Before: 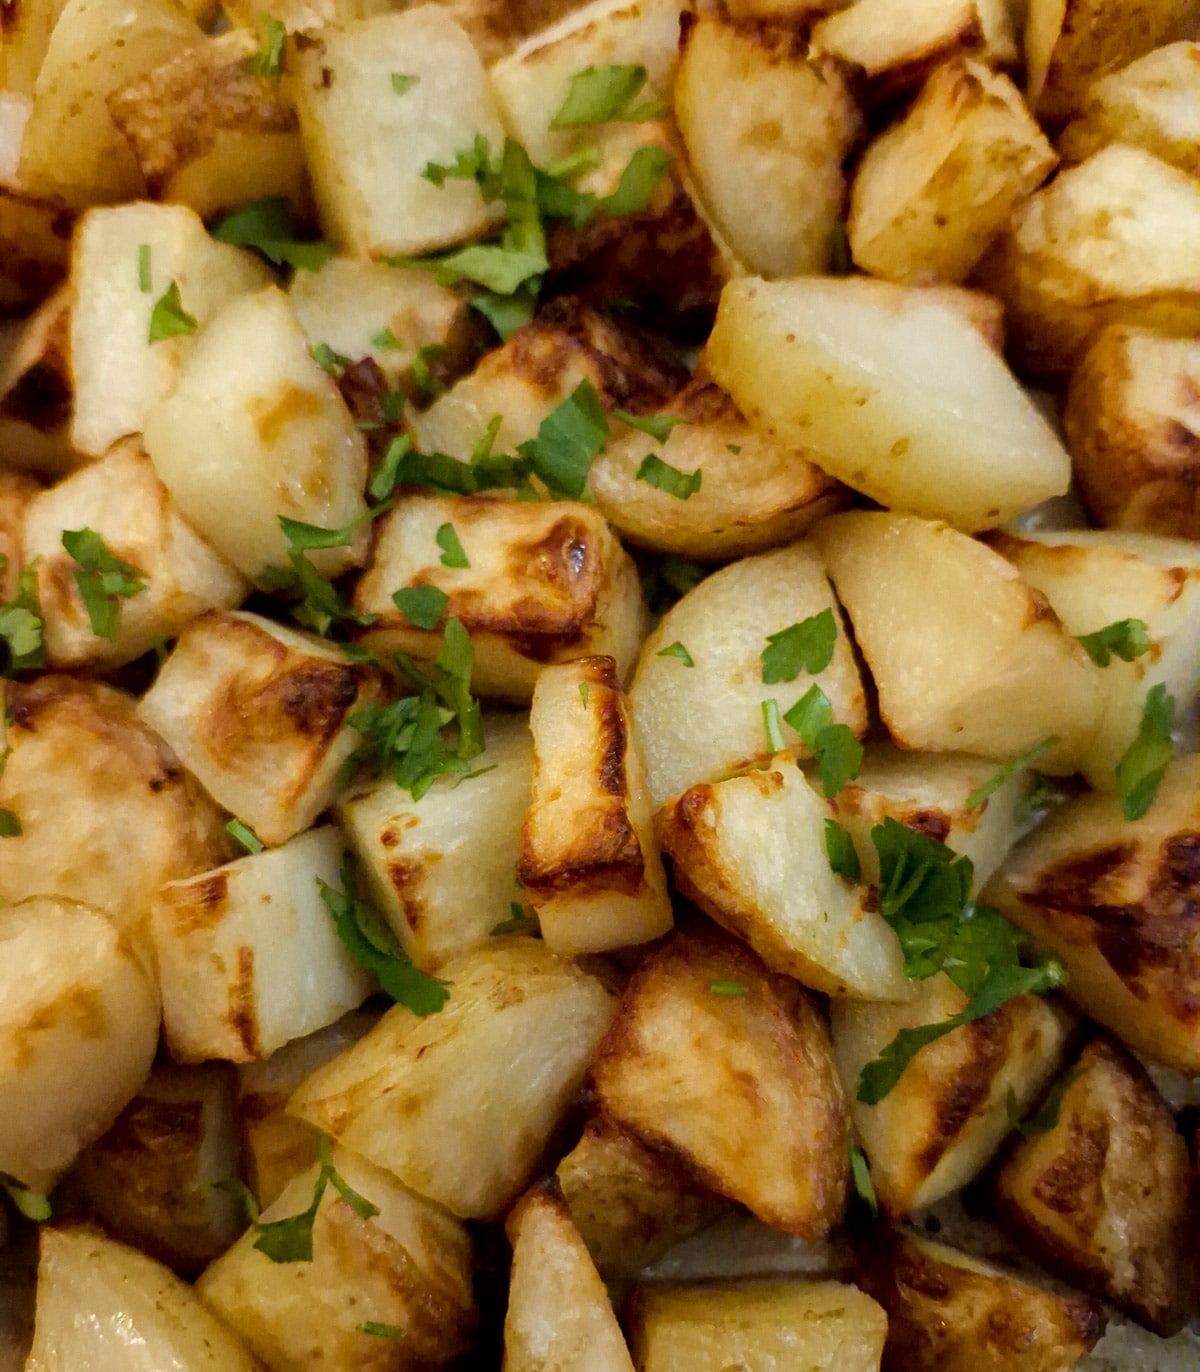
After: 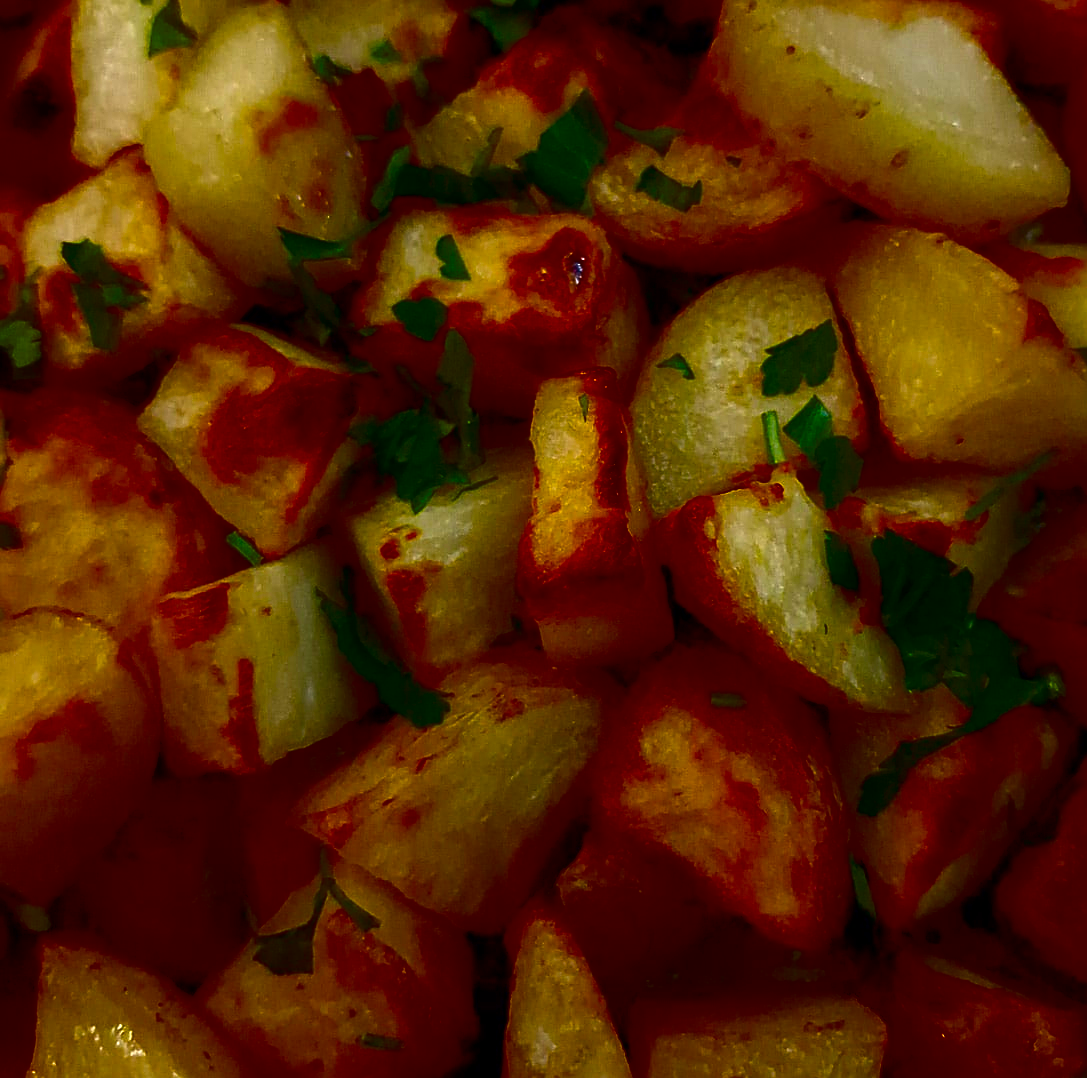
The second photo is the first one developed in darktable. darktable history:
crop: top 21.016%, right 9.343%, bottom 0.248%
shadows and highlights: shadows 25.45, highlights -48.01, soften with gaussian
contrast brightness saturation: brightness -0.986, saturation 0.988
sharpen: on, module defaults
